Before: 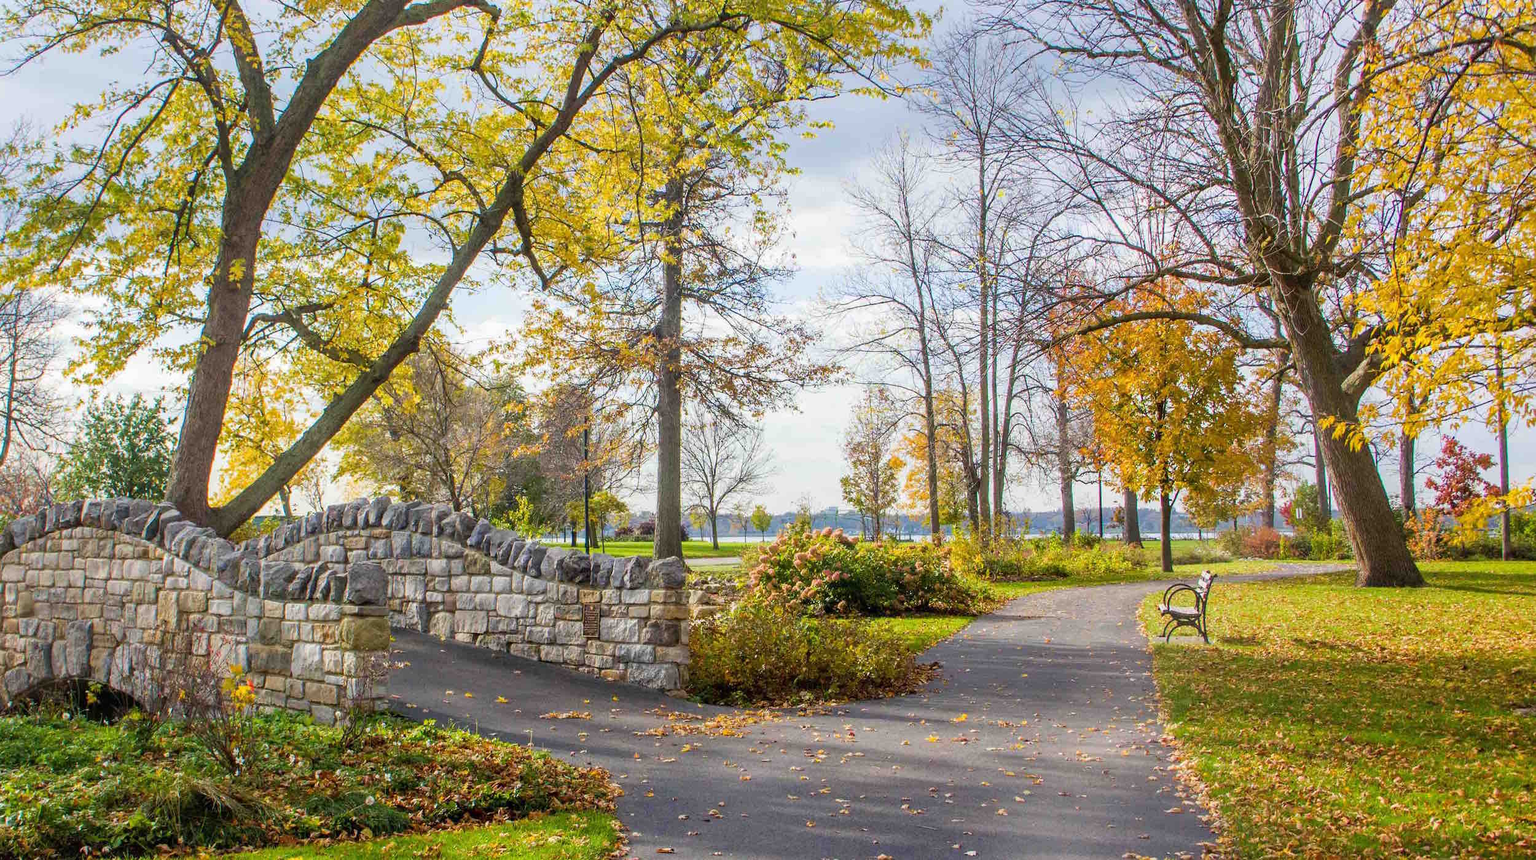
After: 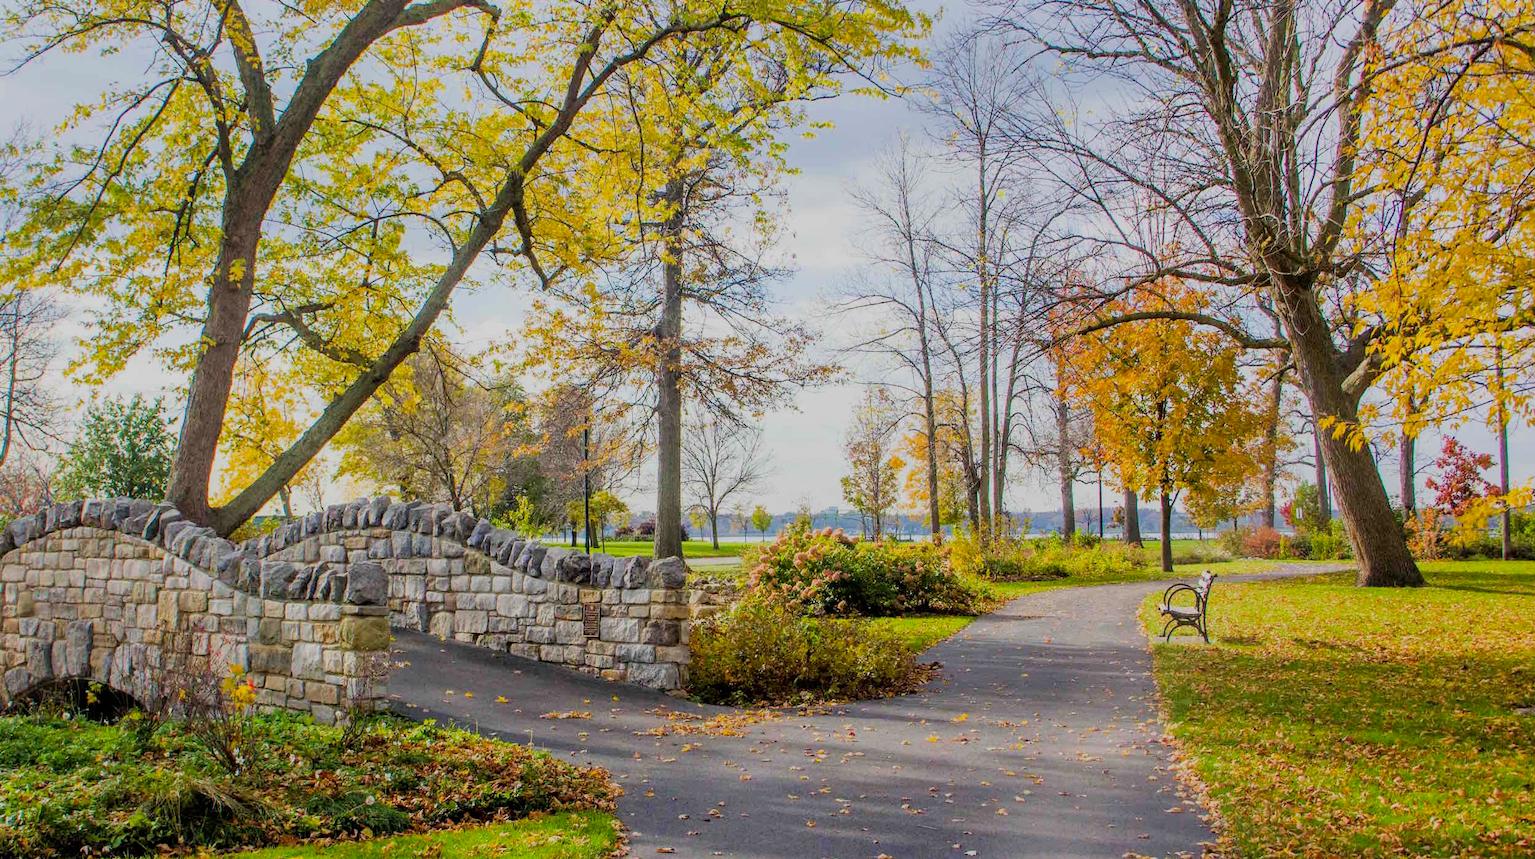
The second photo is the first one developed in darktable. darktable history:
contrast brightness saturation: saturation 0.13
tone equalizer: on, module defaults
sharpen: radius 2.883, amount 0.868, threshold 47.523
filmic rgb: black relative exposure -7.65 EV, white relative exposure 4.56 EV, hardness 3.61
